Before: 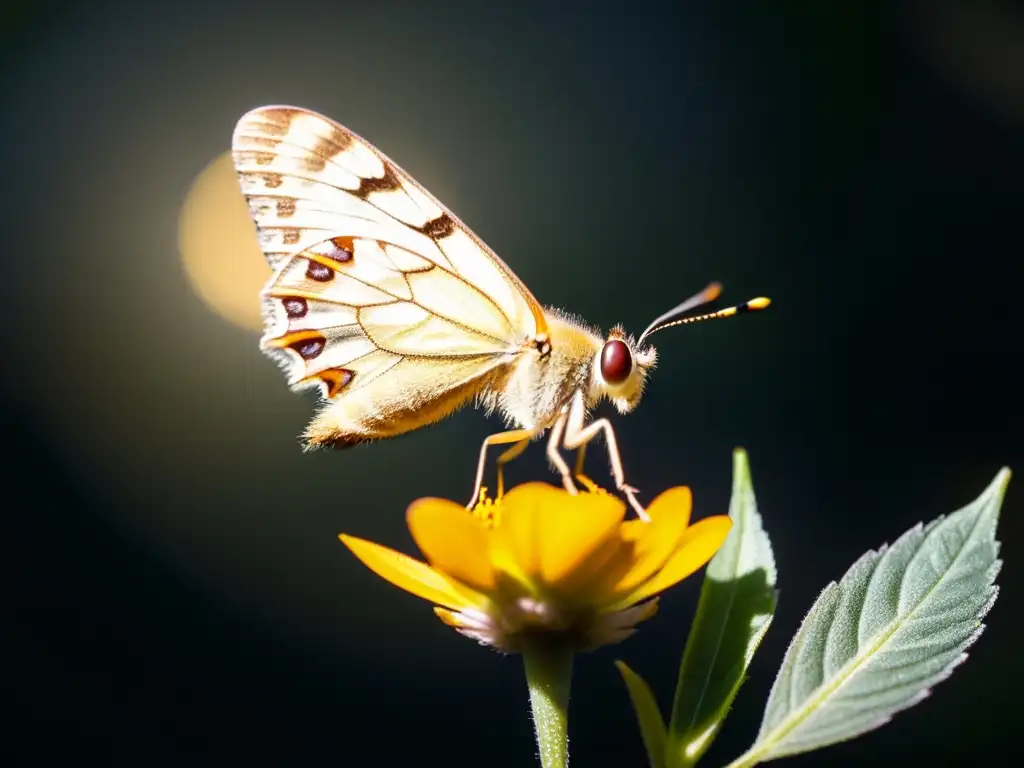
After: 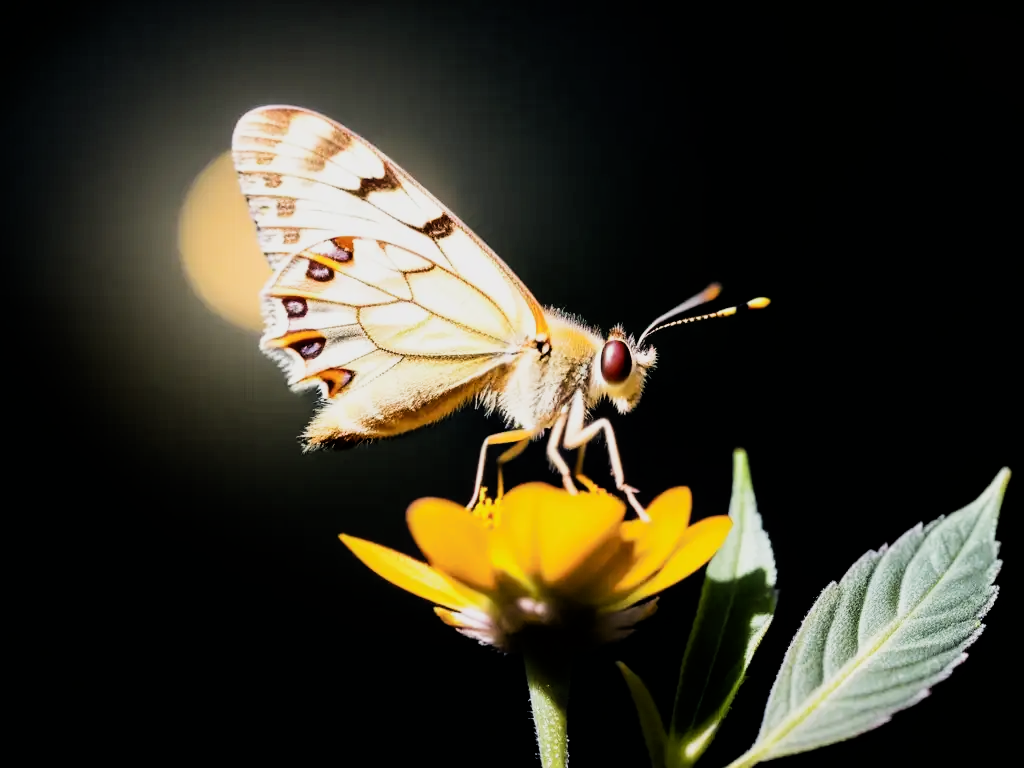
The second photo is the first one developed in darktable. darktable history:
filmic rgb: black relative exposure -5.04 EV, white relative exposure 3.56 EV, threshold 5.94 EV, hardness 3.16, contrast 1.4, highlights saturation mix -31.14%, enable highlight reconstruction true
